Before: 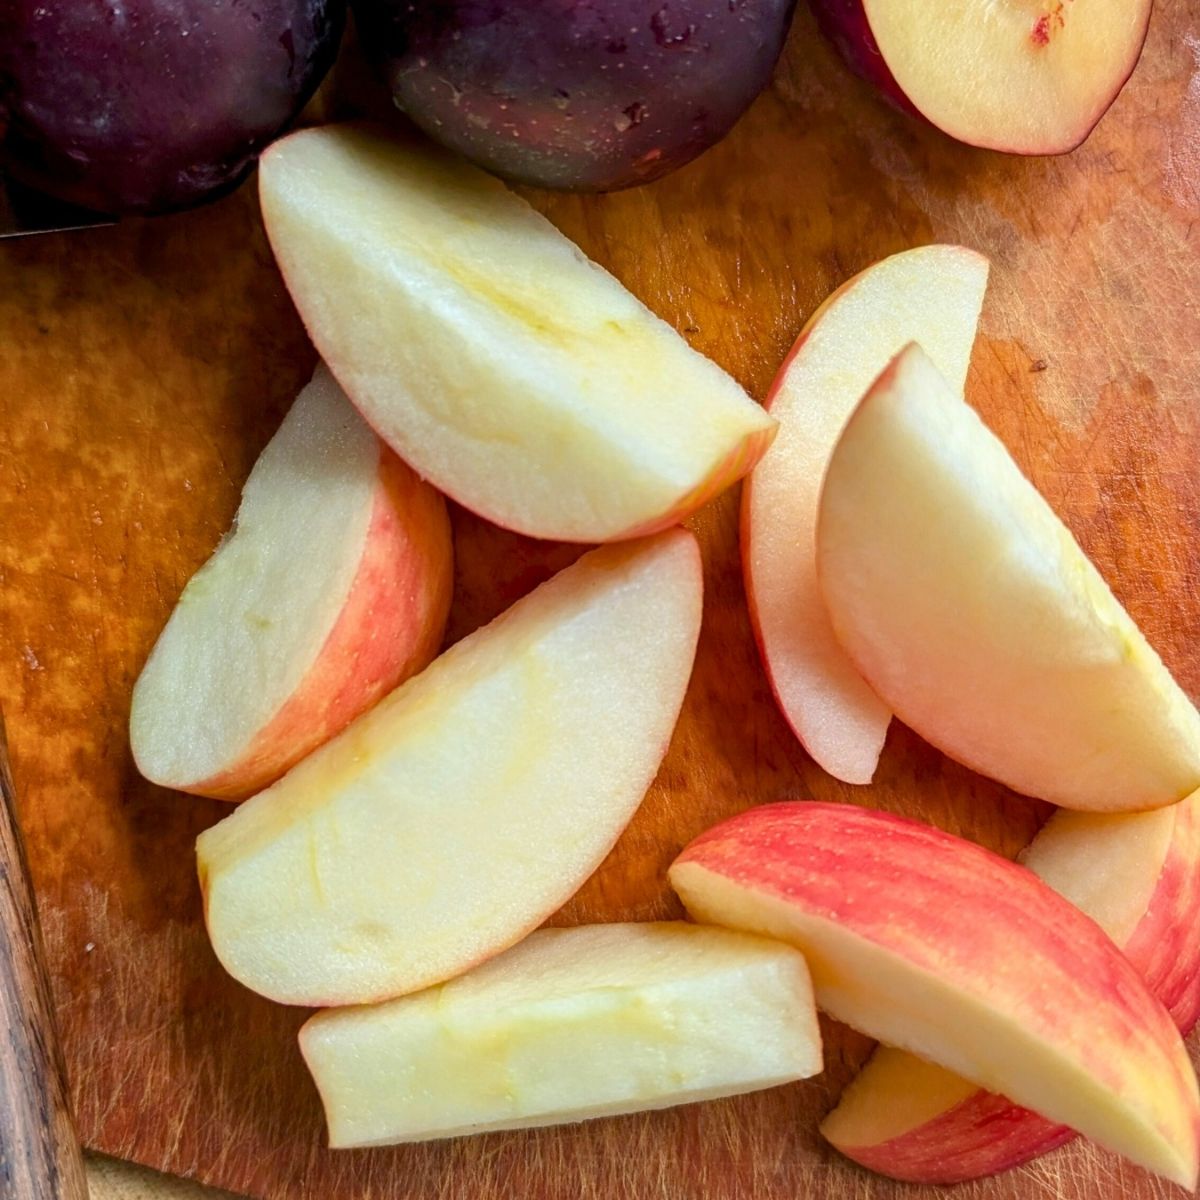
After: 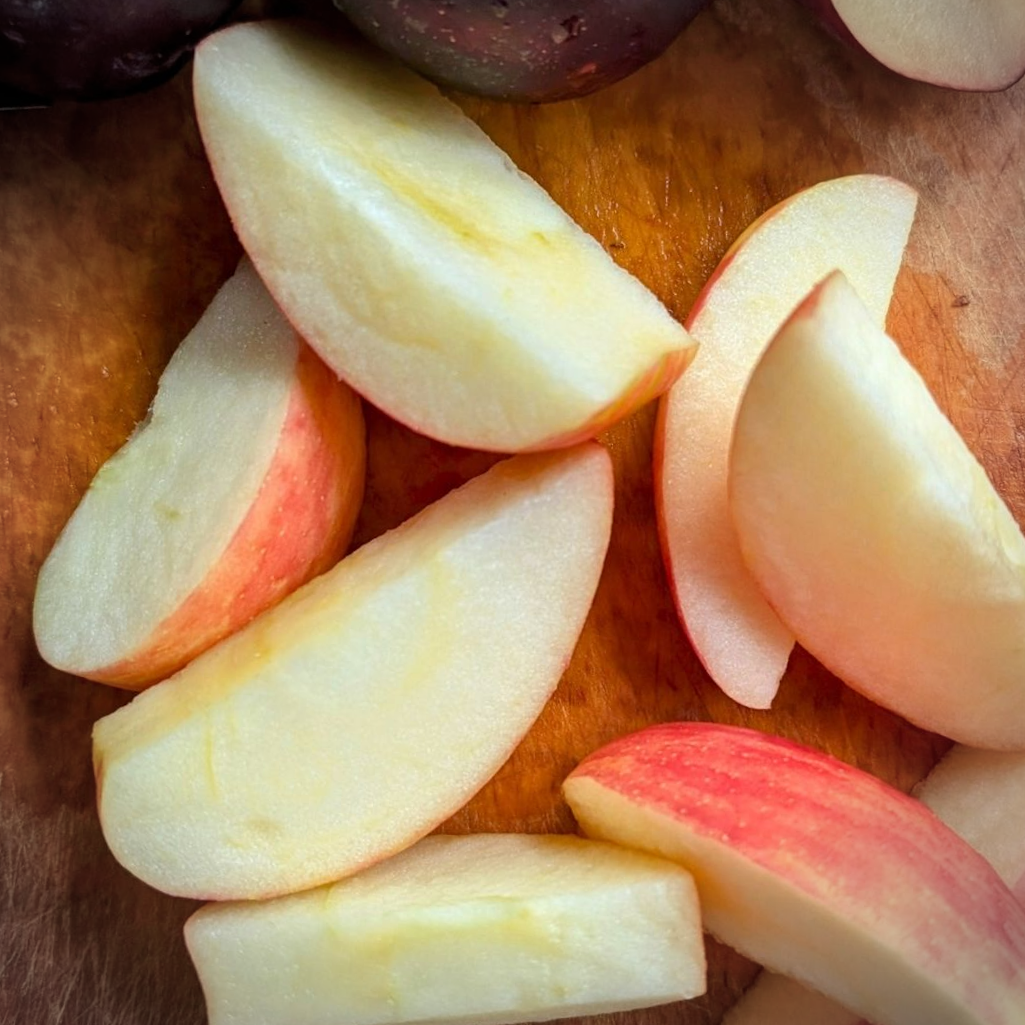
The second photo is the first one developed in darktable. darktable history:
crop and rotate: angle -3.27°, left 5.211%, top 5.211%, right 4.607%, bottom 4.607%
vignetting: automatic ratio true
